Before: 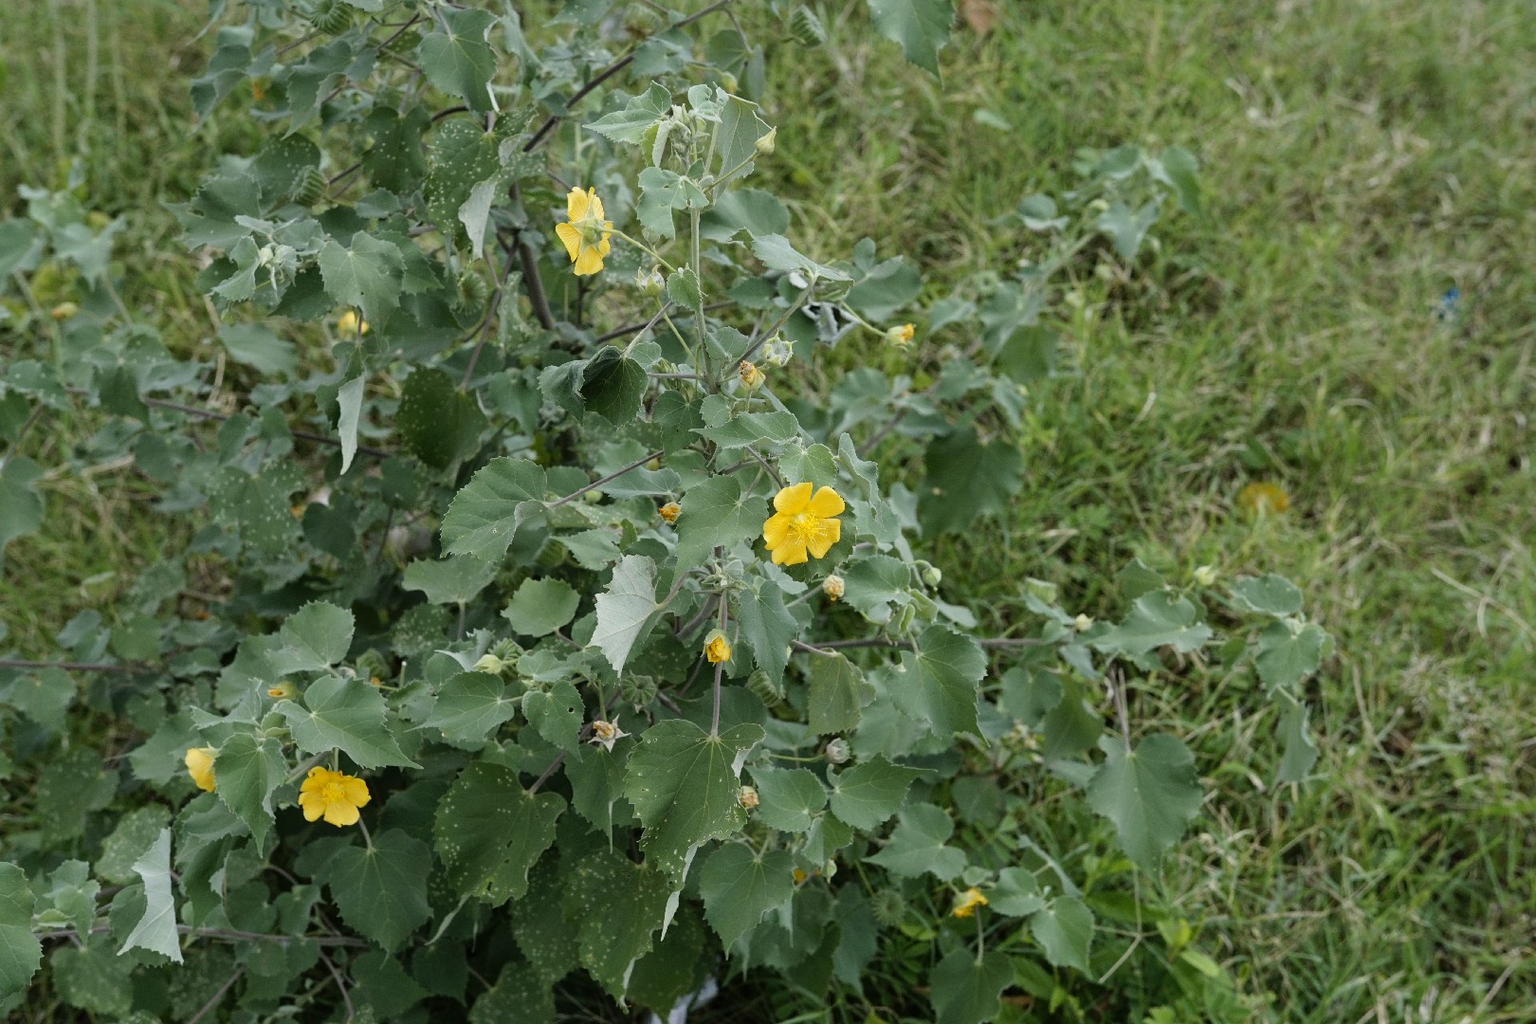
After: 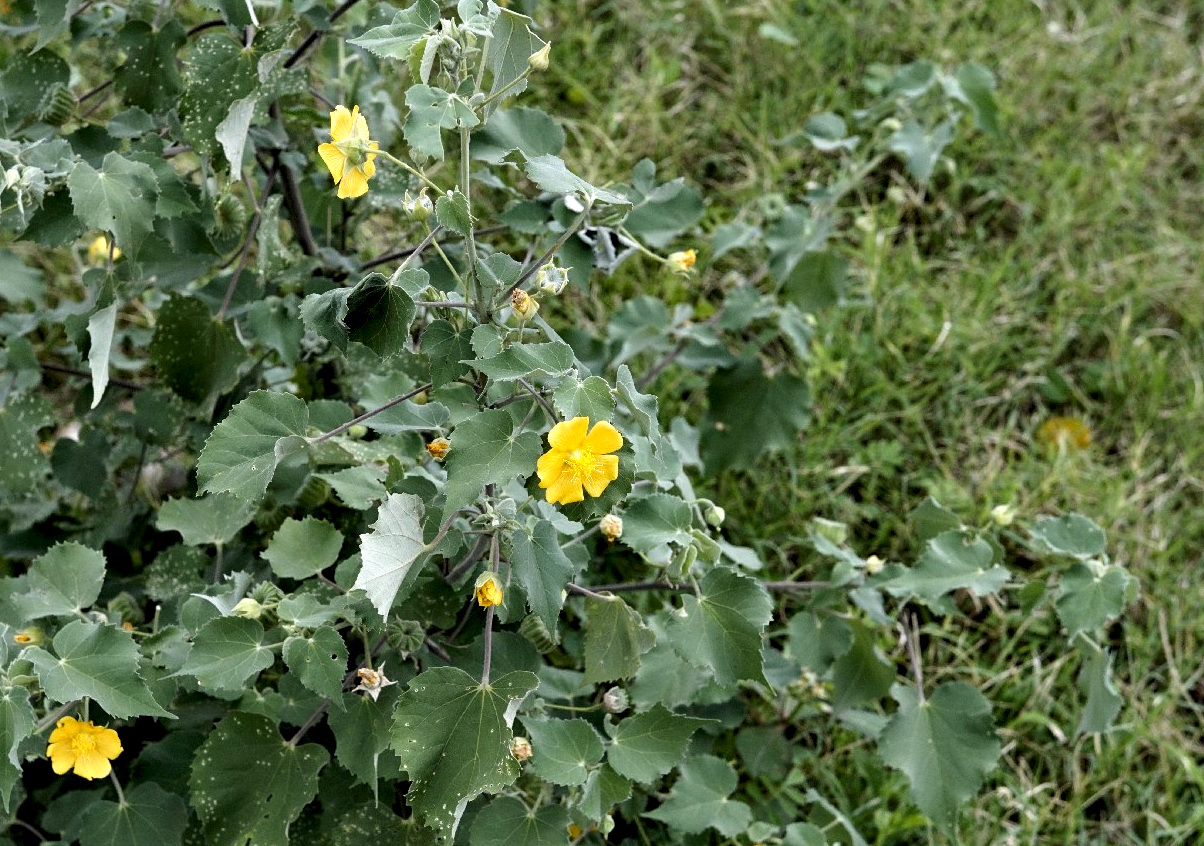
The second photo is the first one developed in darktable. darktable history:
crop: left 16.596%, top 8.565%, right 8.681%, bottom 12.427%
contrast equalizer: octaves 7, y [[0.6 ×6], [0.55 ×6], [0 ×6], [0 ×6], [0 ×6]]
